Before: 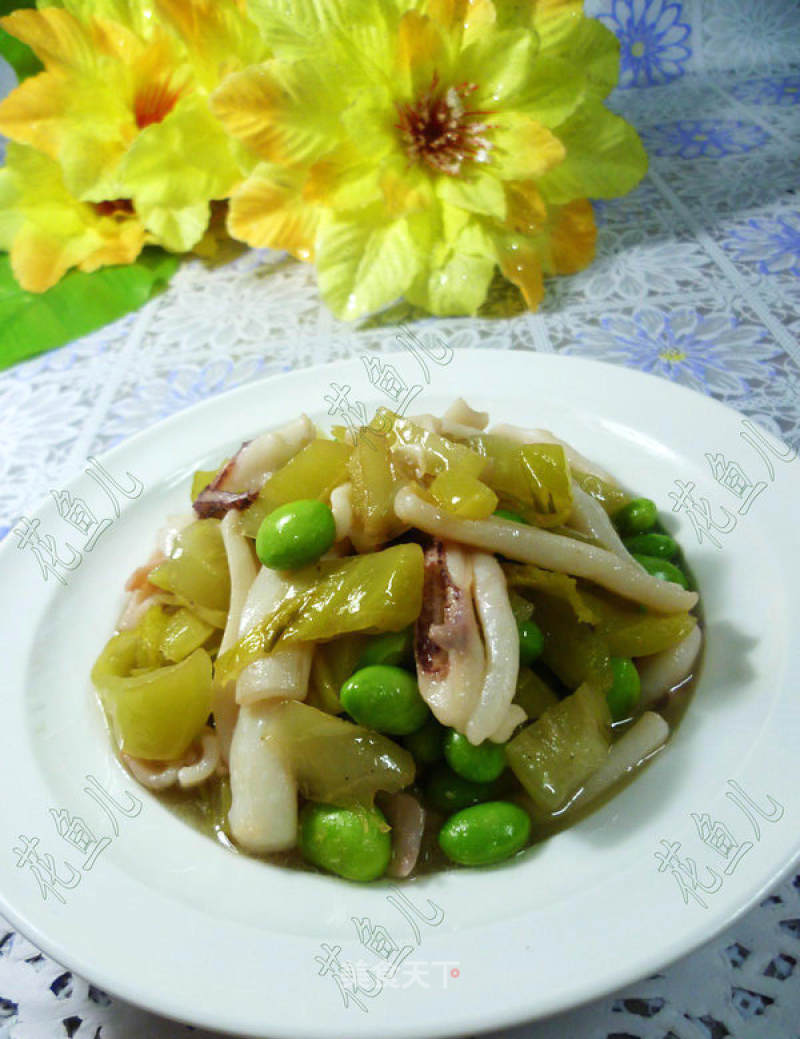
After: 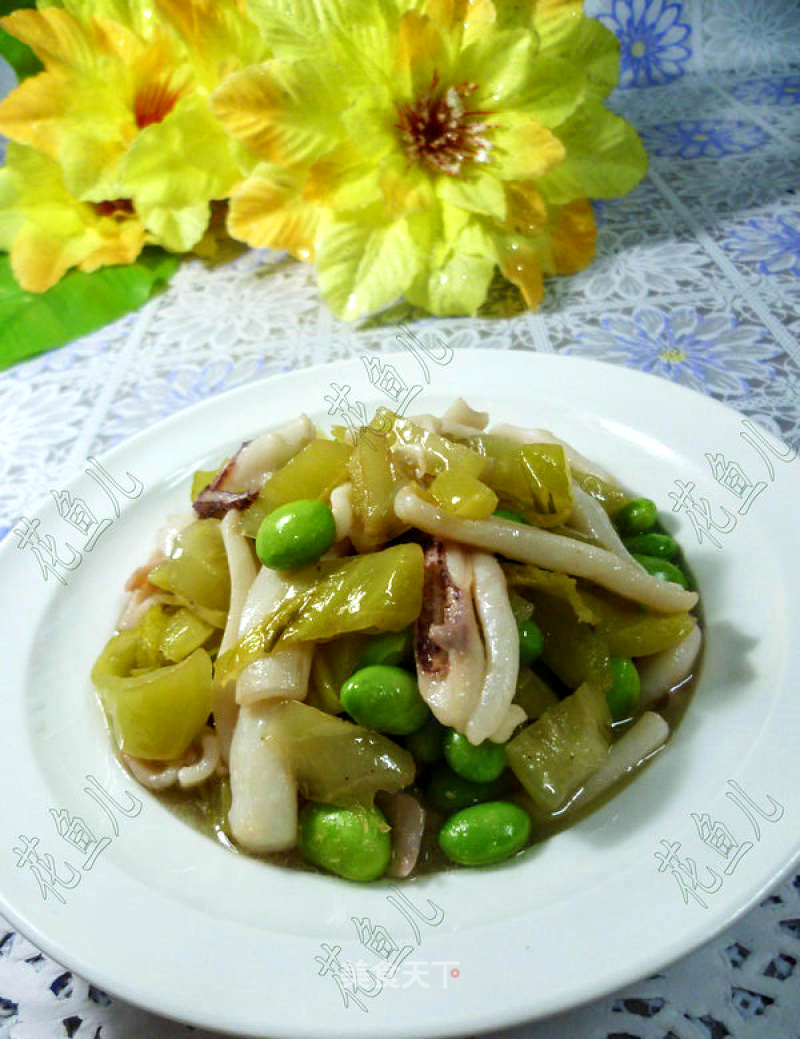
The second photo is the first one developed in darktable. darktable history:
contrast brightness saturation: contrast 0.08, saturation 0.02
local contrast: on, module defaults
